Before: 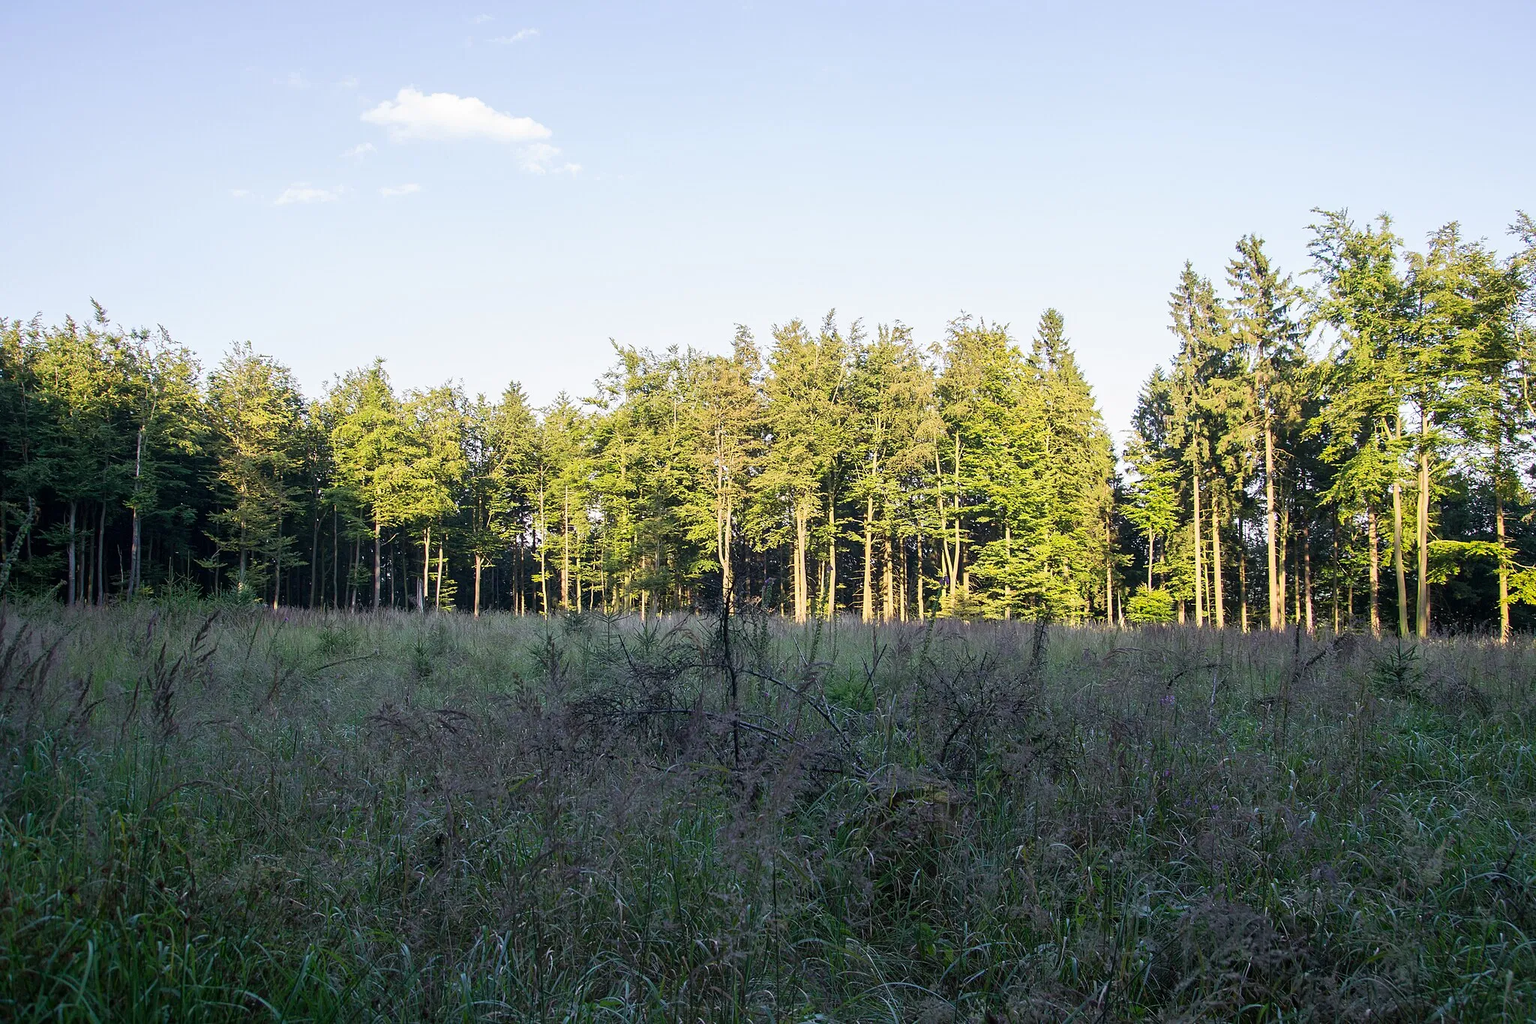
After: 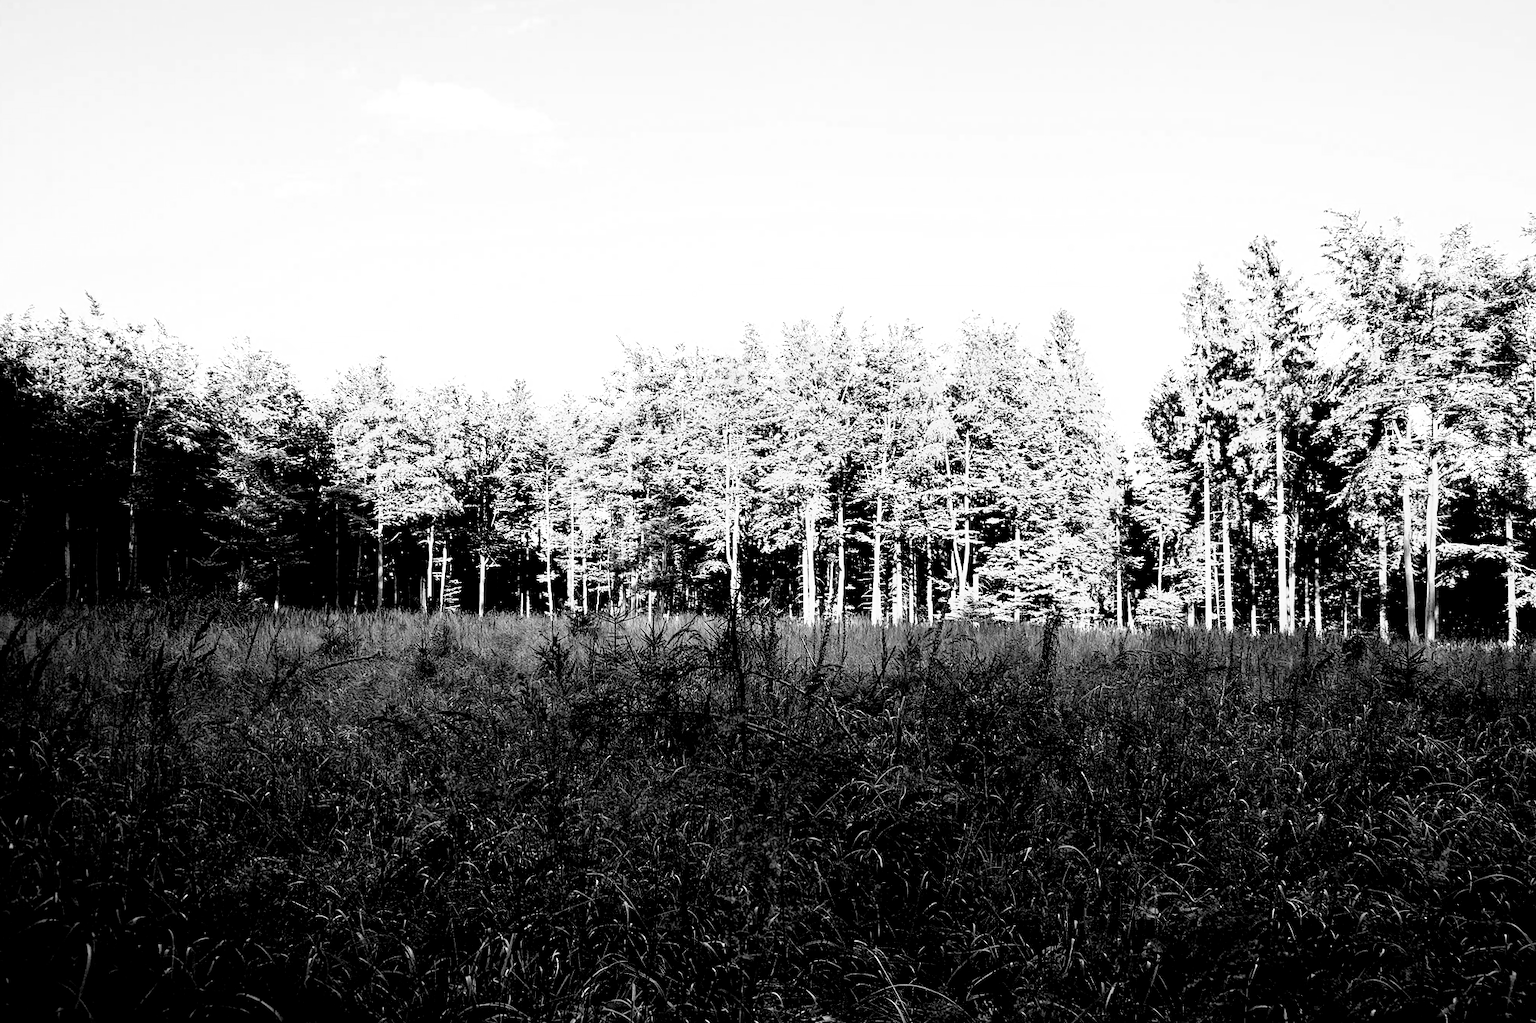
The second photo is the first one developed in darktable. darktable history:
color balance rgb: shadows lift › chroma 2%, shadows lift › hue 185.64°, power › luminance 1.48%, highlights gain › chroma 3%, highlights gain › hue 54.51°, global offset › luminance -0.4%, perceptual saturation grading › highlights -18.47%, perceptual saturation grading › mid-tones 6.62%, perceptual saturation grading › shadows 28.22%, perceptual brilliance grading › highlights 15.68%, perceptual brilliance grading › shadows -14.29%, global vibrance 25.96%, contrast 6.45%
monochrome: on, module defaults
filmic rgb: middle gray luminance 13.55%, black relative exposure -1.97 EV, white relative exposure 3.1 EV, threshold 6 EV, target black luminance 0%, hardness 1.79, latitude 59.23%, contrast 1.728, highlights saturation mix 5%, shadows ↔ highlights balance -37.52%, add noise in highlights 0, color science v3 (2019), use custom middle-gray values true, iterations of high-quality reconstruction 0, contrast in highlights soft, enable highlight reconstruction true
rotate and perspective: rotation 0.174°, lens shift (vertical) 0.013, lens shift (horizontal) 0.019, shear 0.001, automatic cropping original format, crop left 0.007, crop right 0.991, crop top 0.016, crop bottom 0.997
